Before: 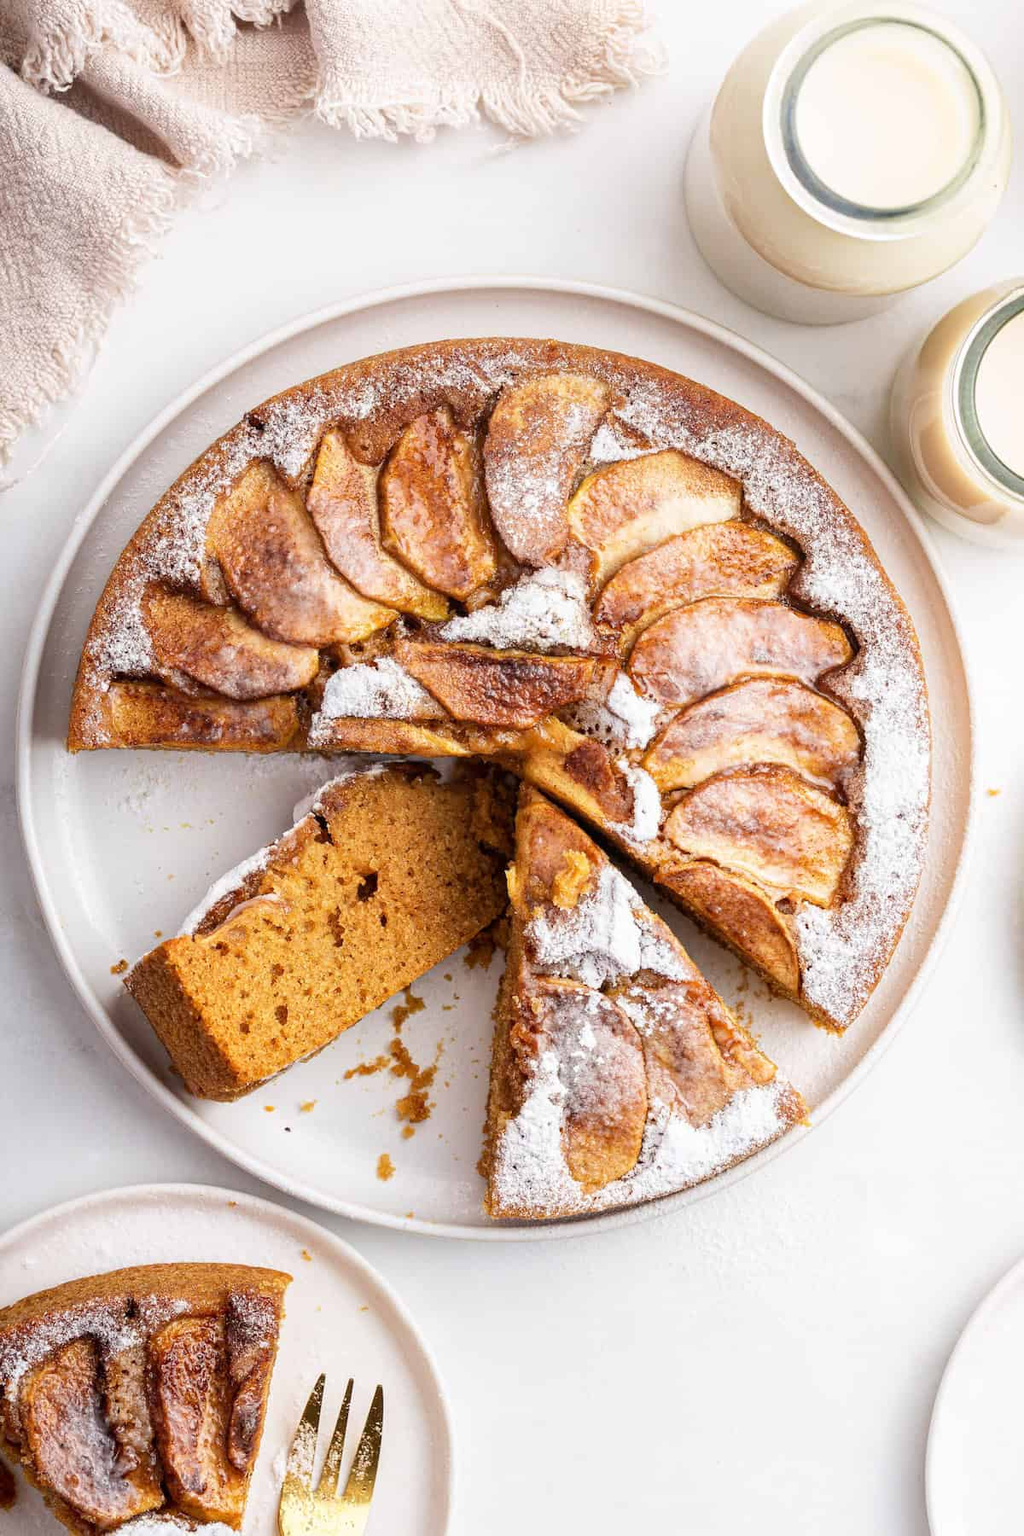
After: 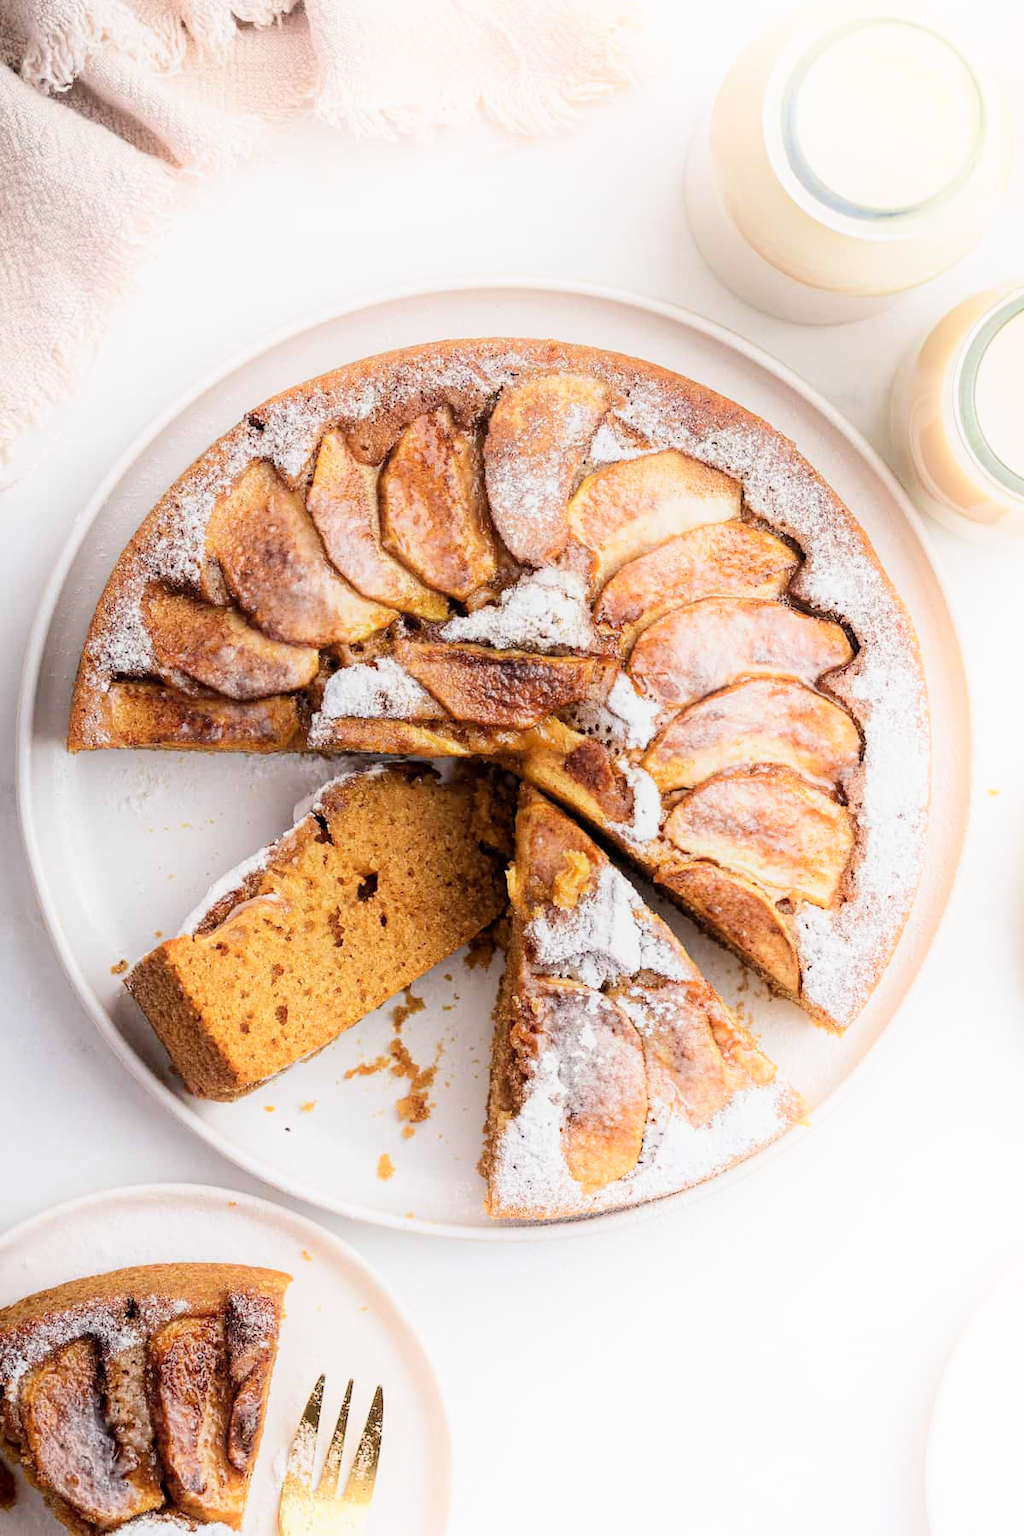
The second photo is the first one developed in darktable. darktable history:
shadows and highlights: highlights 68.81, soften with gaussian
filmic rgb: black relative exposure -9.38 EV, white relative exposure 3.03 EV, threshold 5.96 EV, hardness 6.09, iterations of high-quality reconstruction 0, enable highlight reconstruction true
